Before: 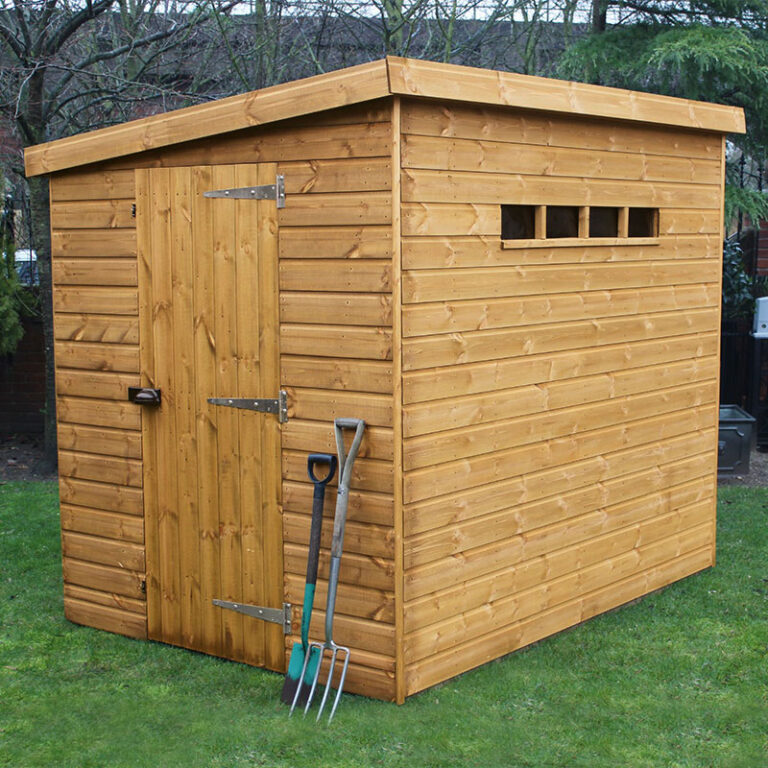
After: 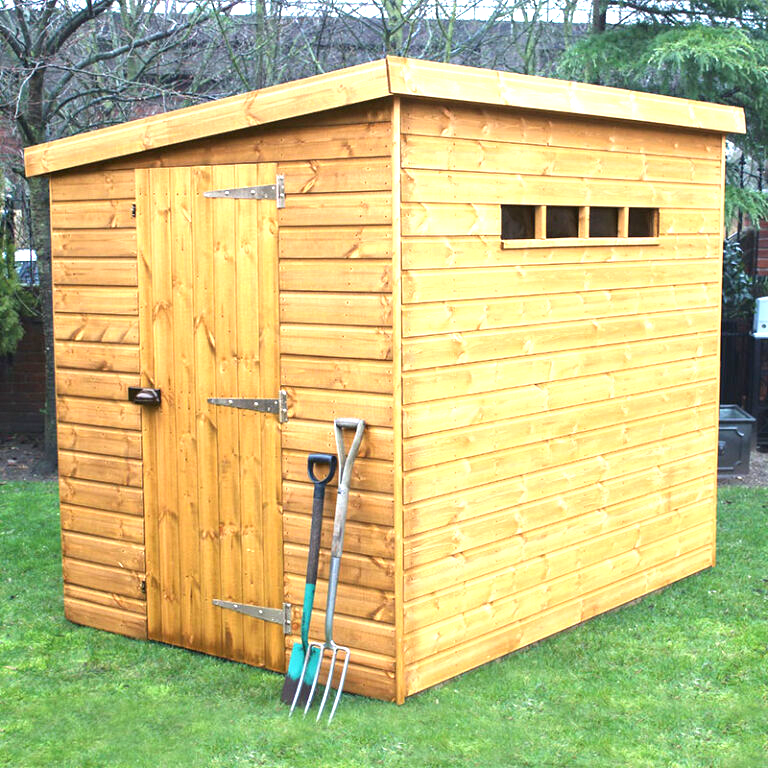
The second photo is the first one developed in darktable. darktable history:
exposure: black level correction 0, exposure 1.4 EV, compensate exposure bias true, compensate highlight preservation false
